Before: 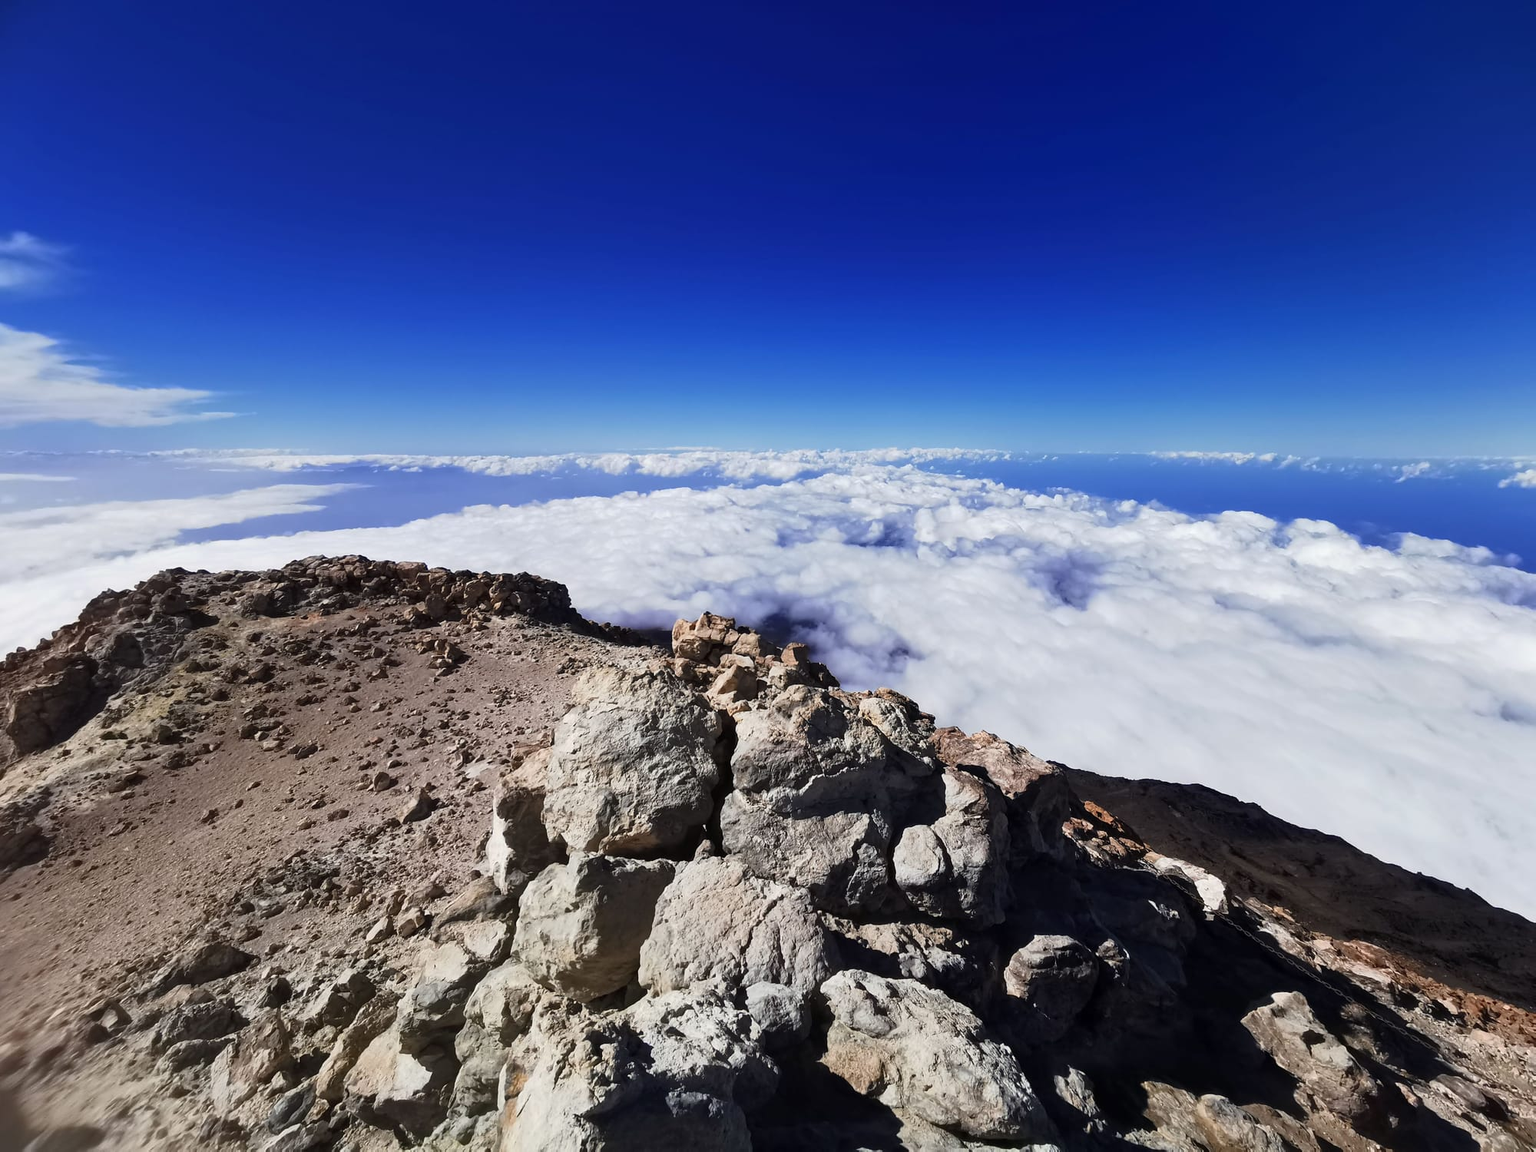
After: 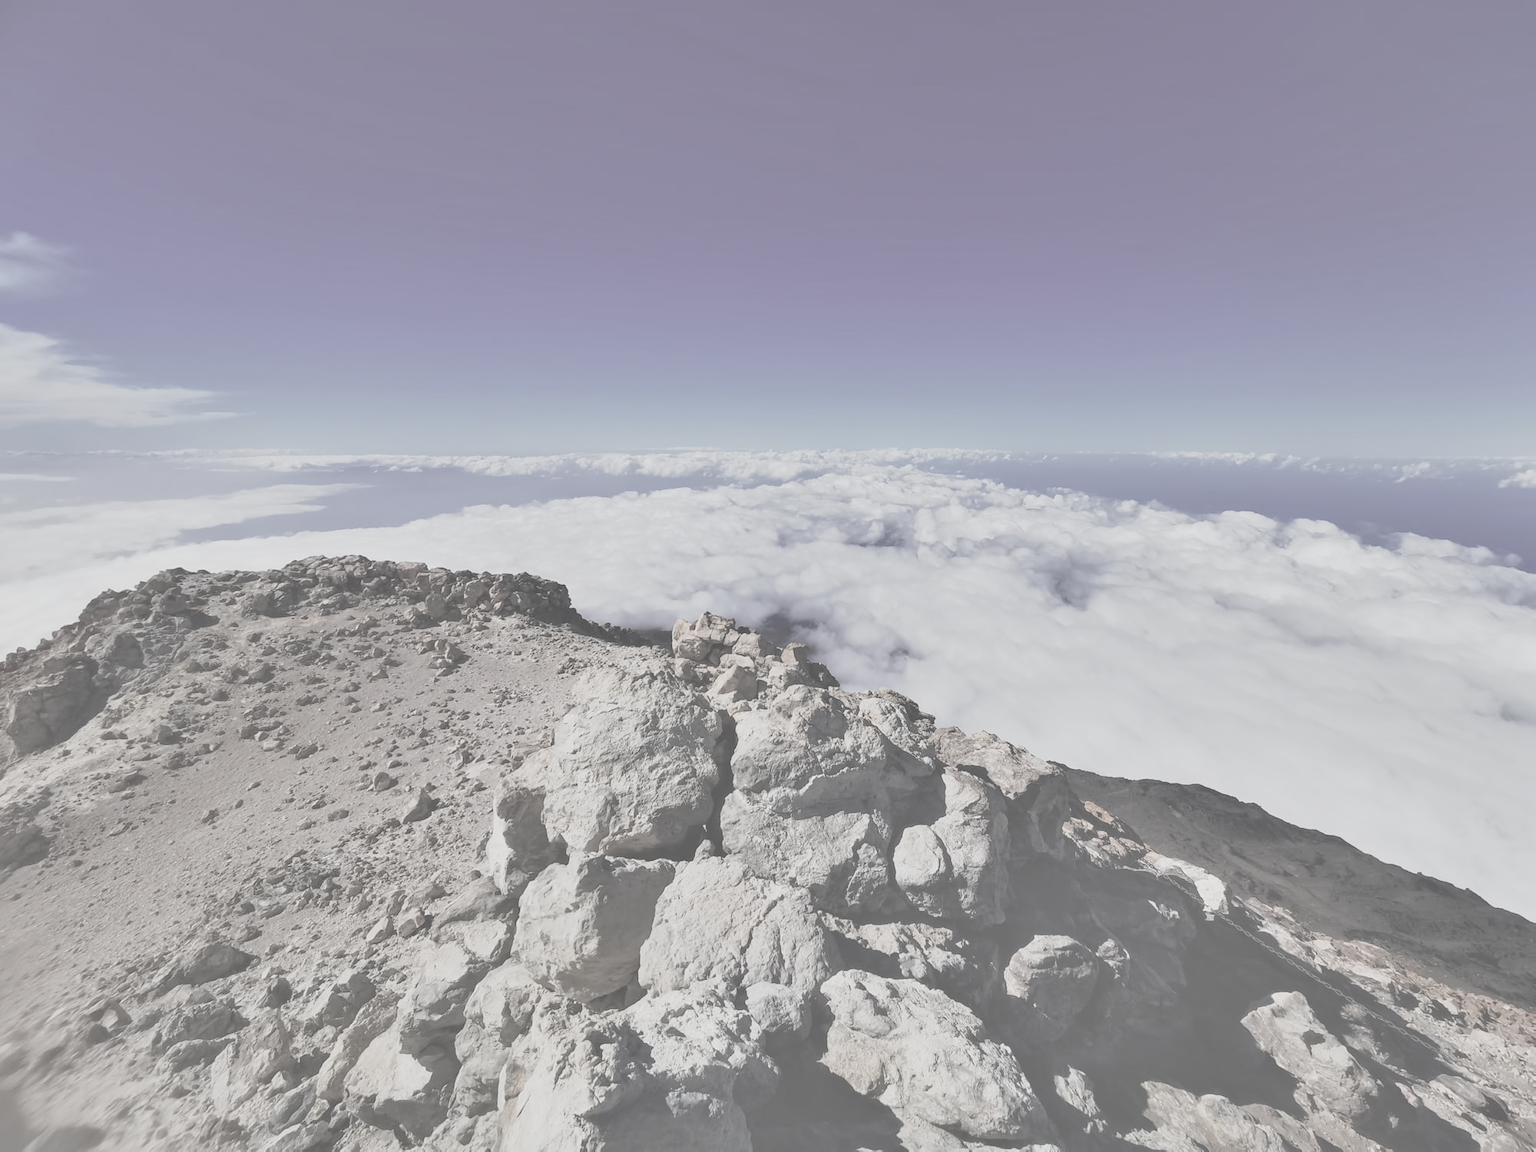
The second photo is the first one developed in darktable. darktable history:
contrast brightness saturation: contrast -0.334, brightness 0.733, saturation -0.793
shadows and highlights: soften with gaussian
